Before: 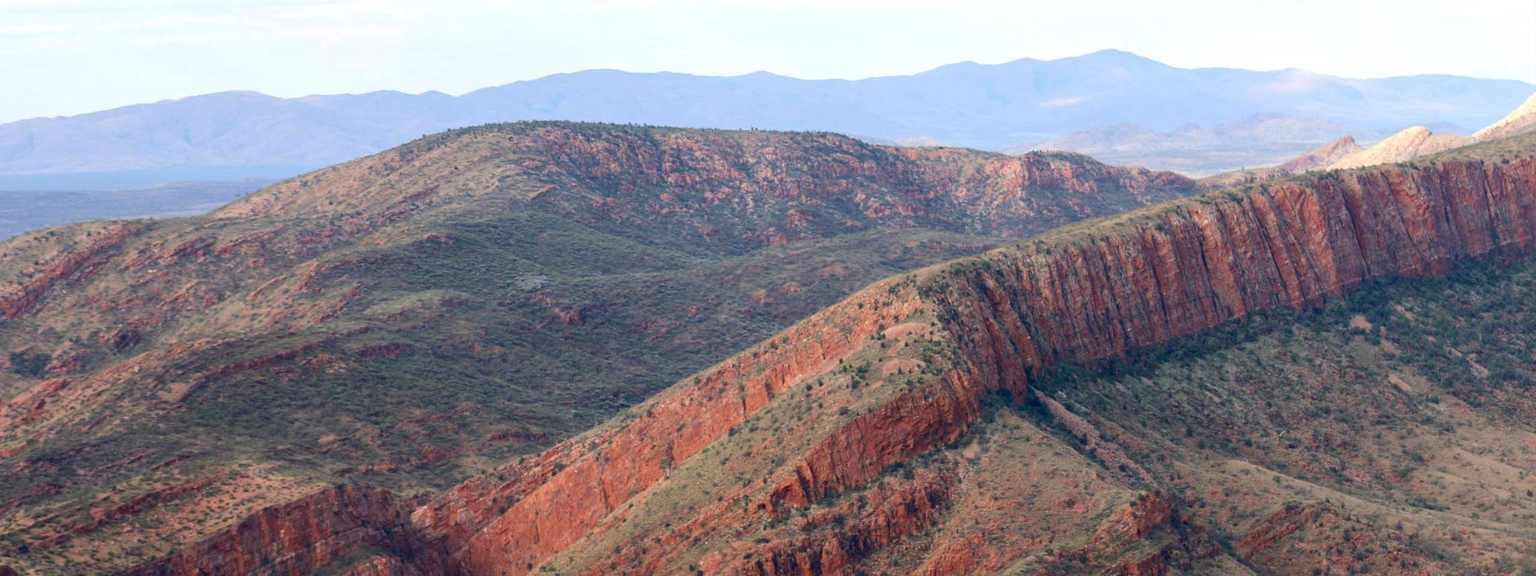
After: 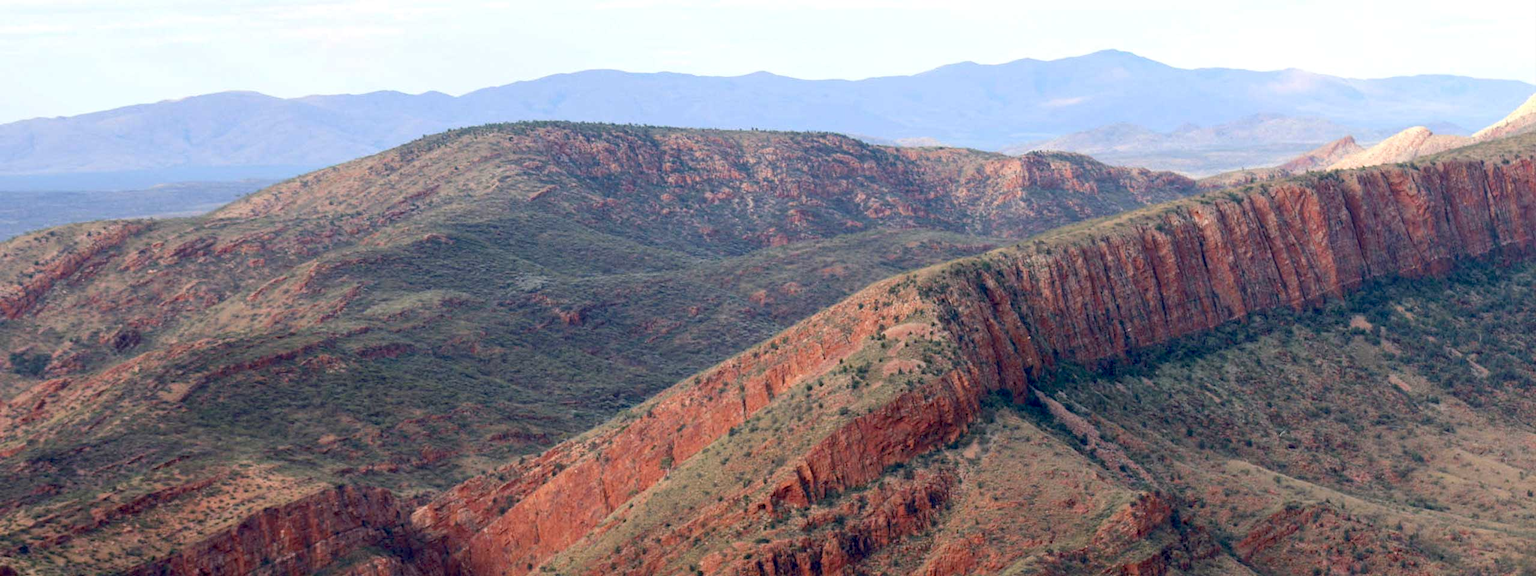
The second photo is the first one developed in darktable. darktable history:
exposure: black level correction 0.01, exposure 0.014 EV, compensate highlight preservation false
base curve: curves: ch0 [(0, 0) (0.297, 0.298) (1, 1)], preserve colors none
